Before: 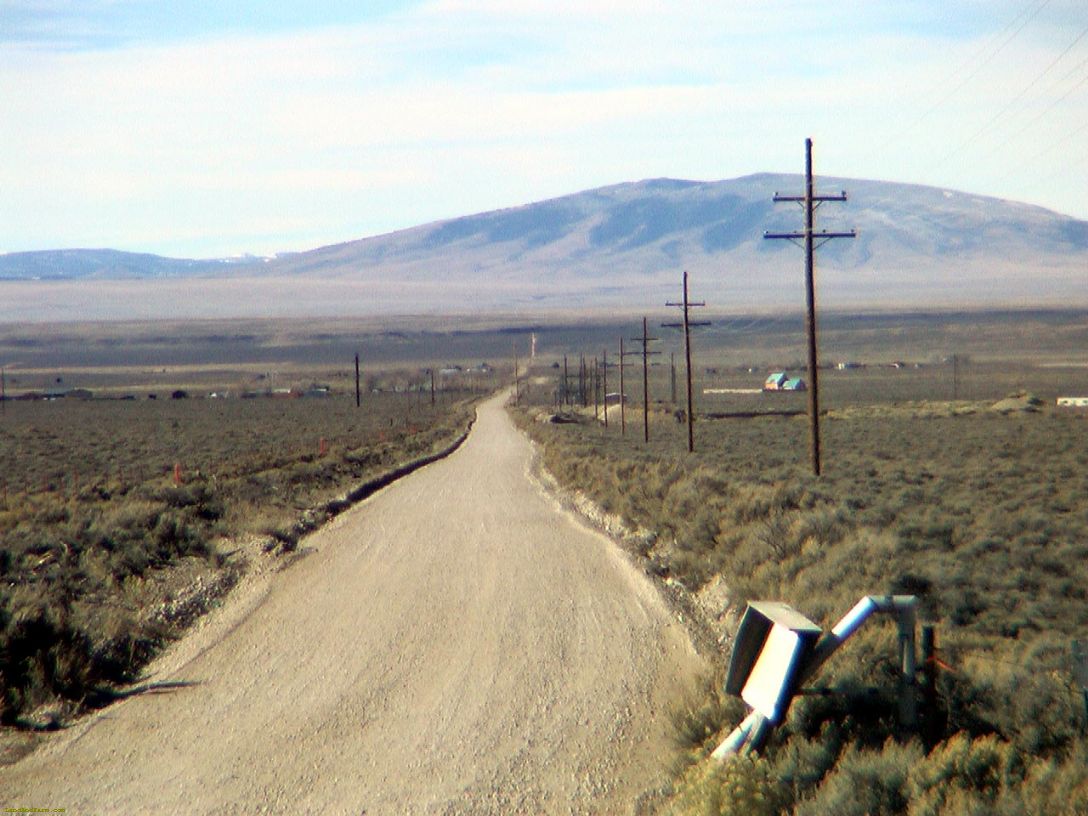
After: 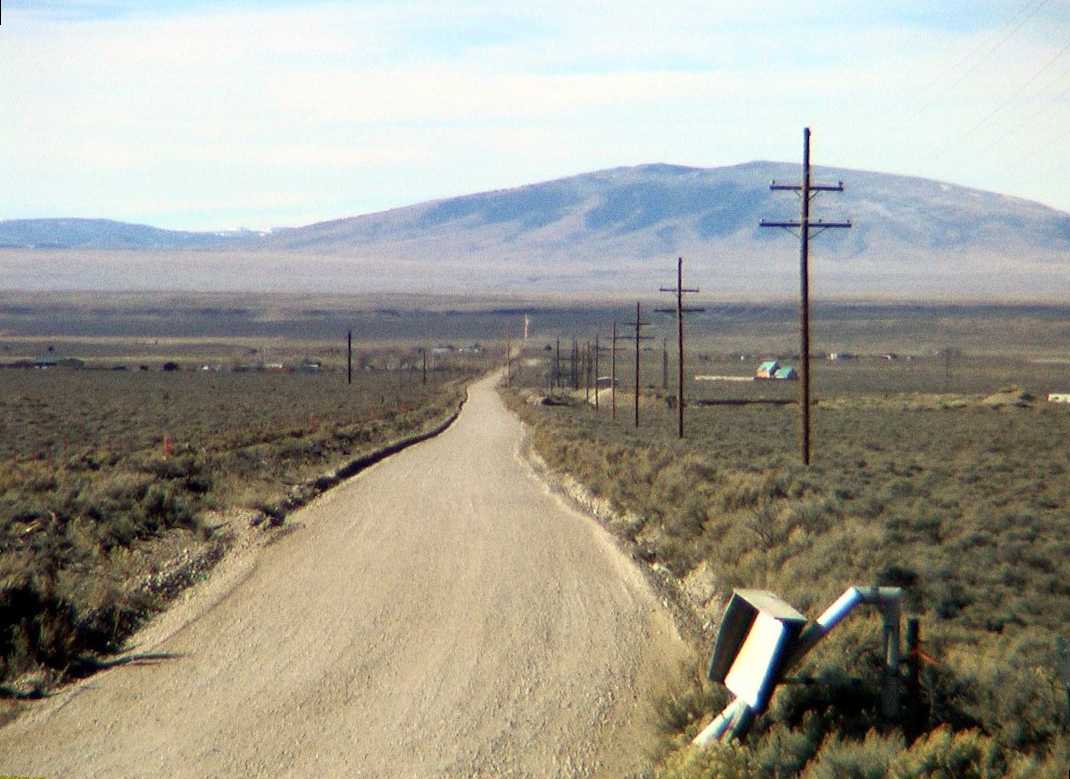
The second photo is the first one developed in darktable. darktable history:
rotate and perspective: rotation 1.57°, crop left 0.018, crop right 0.982, crop top 0.039, crop bottom 0.961
grain: on, module defaults
